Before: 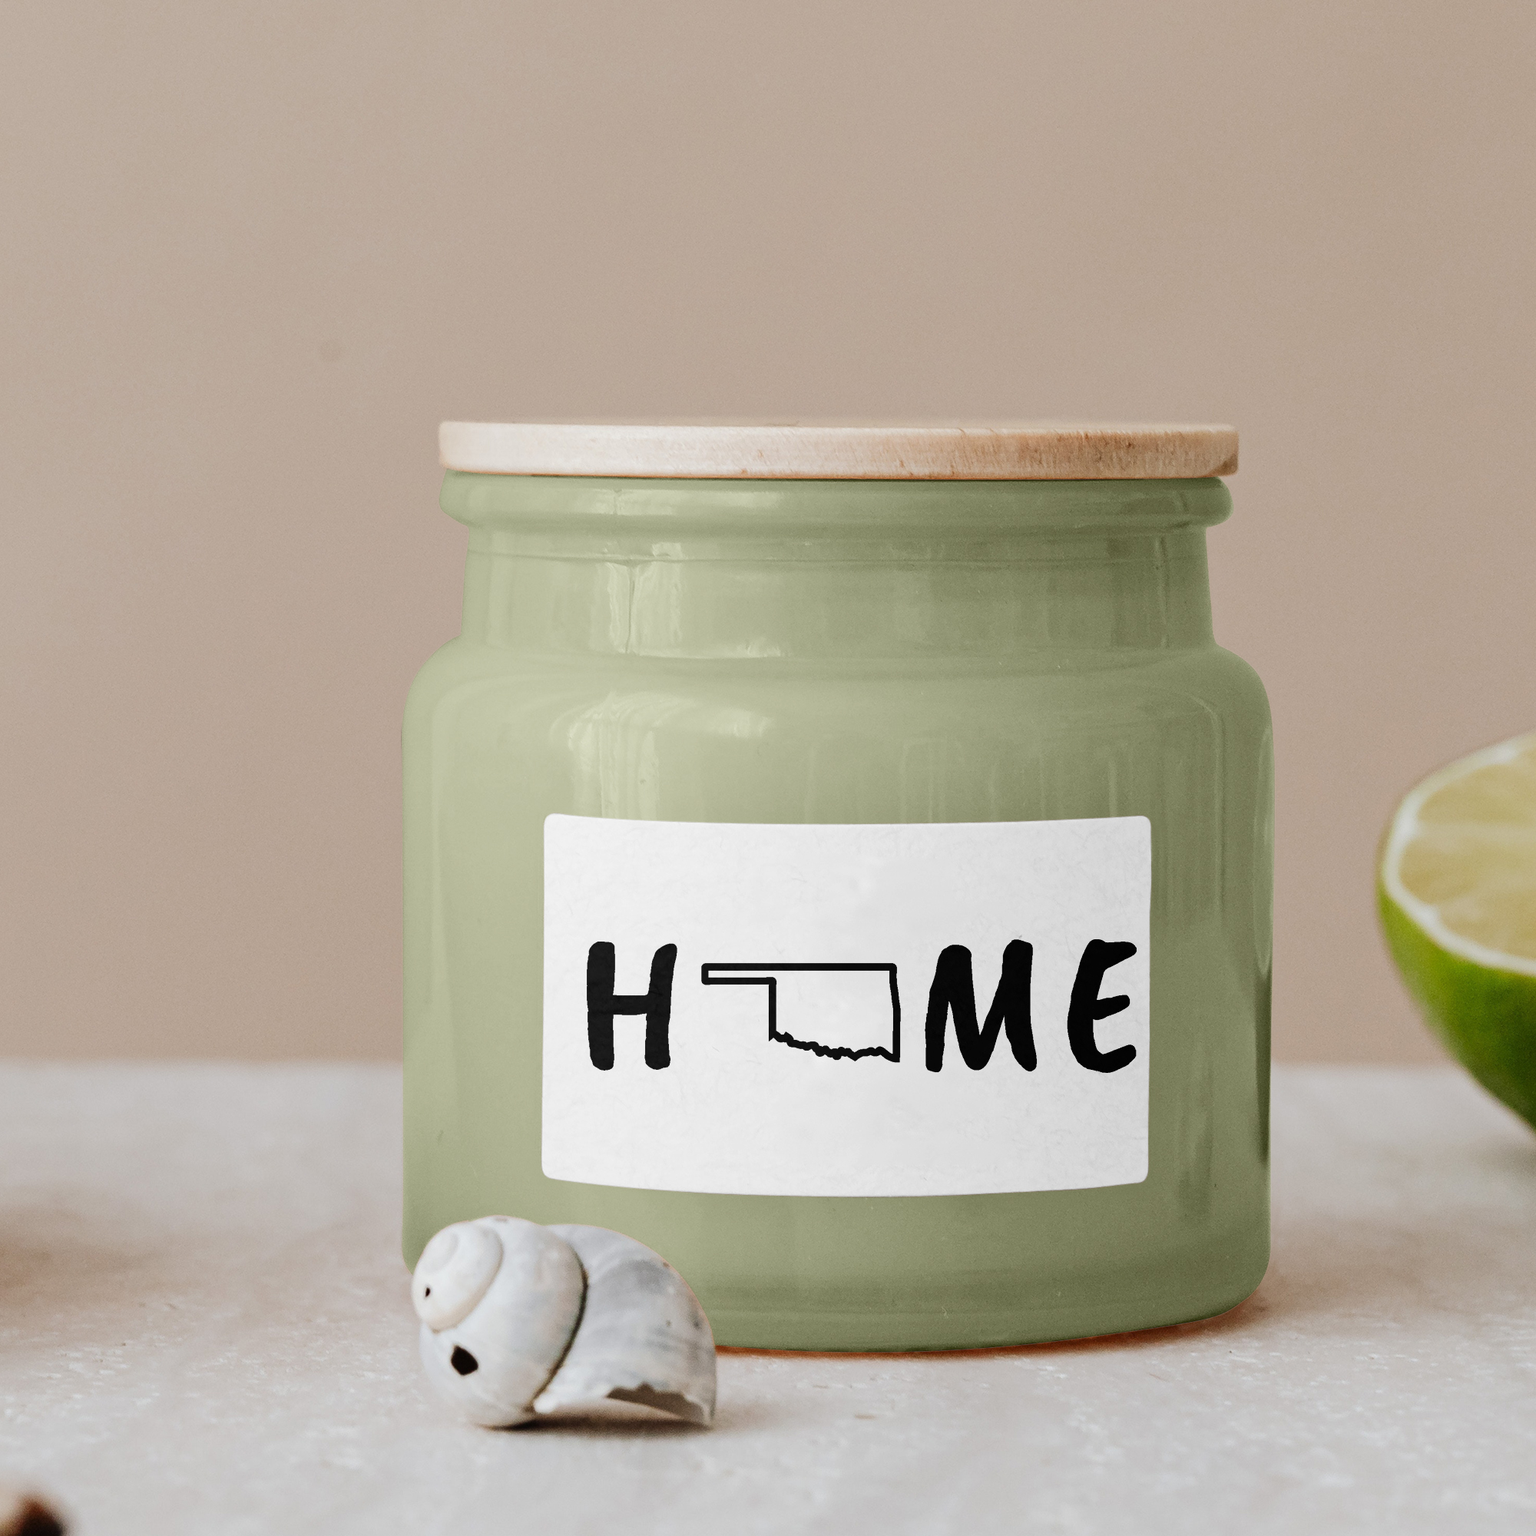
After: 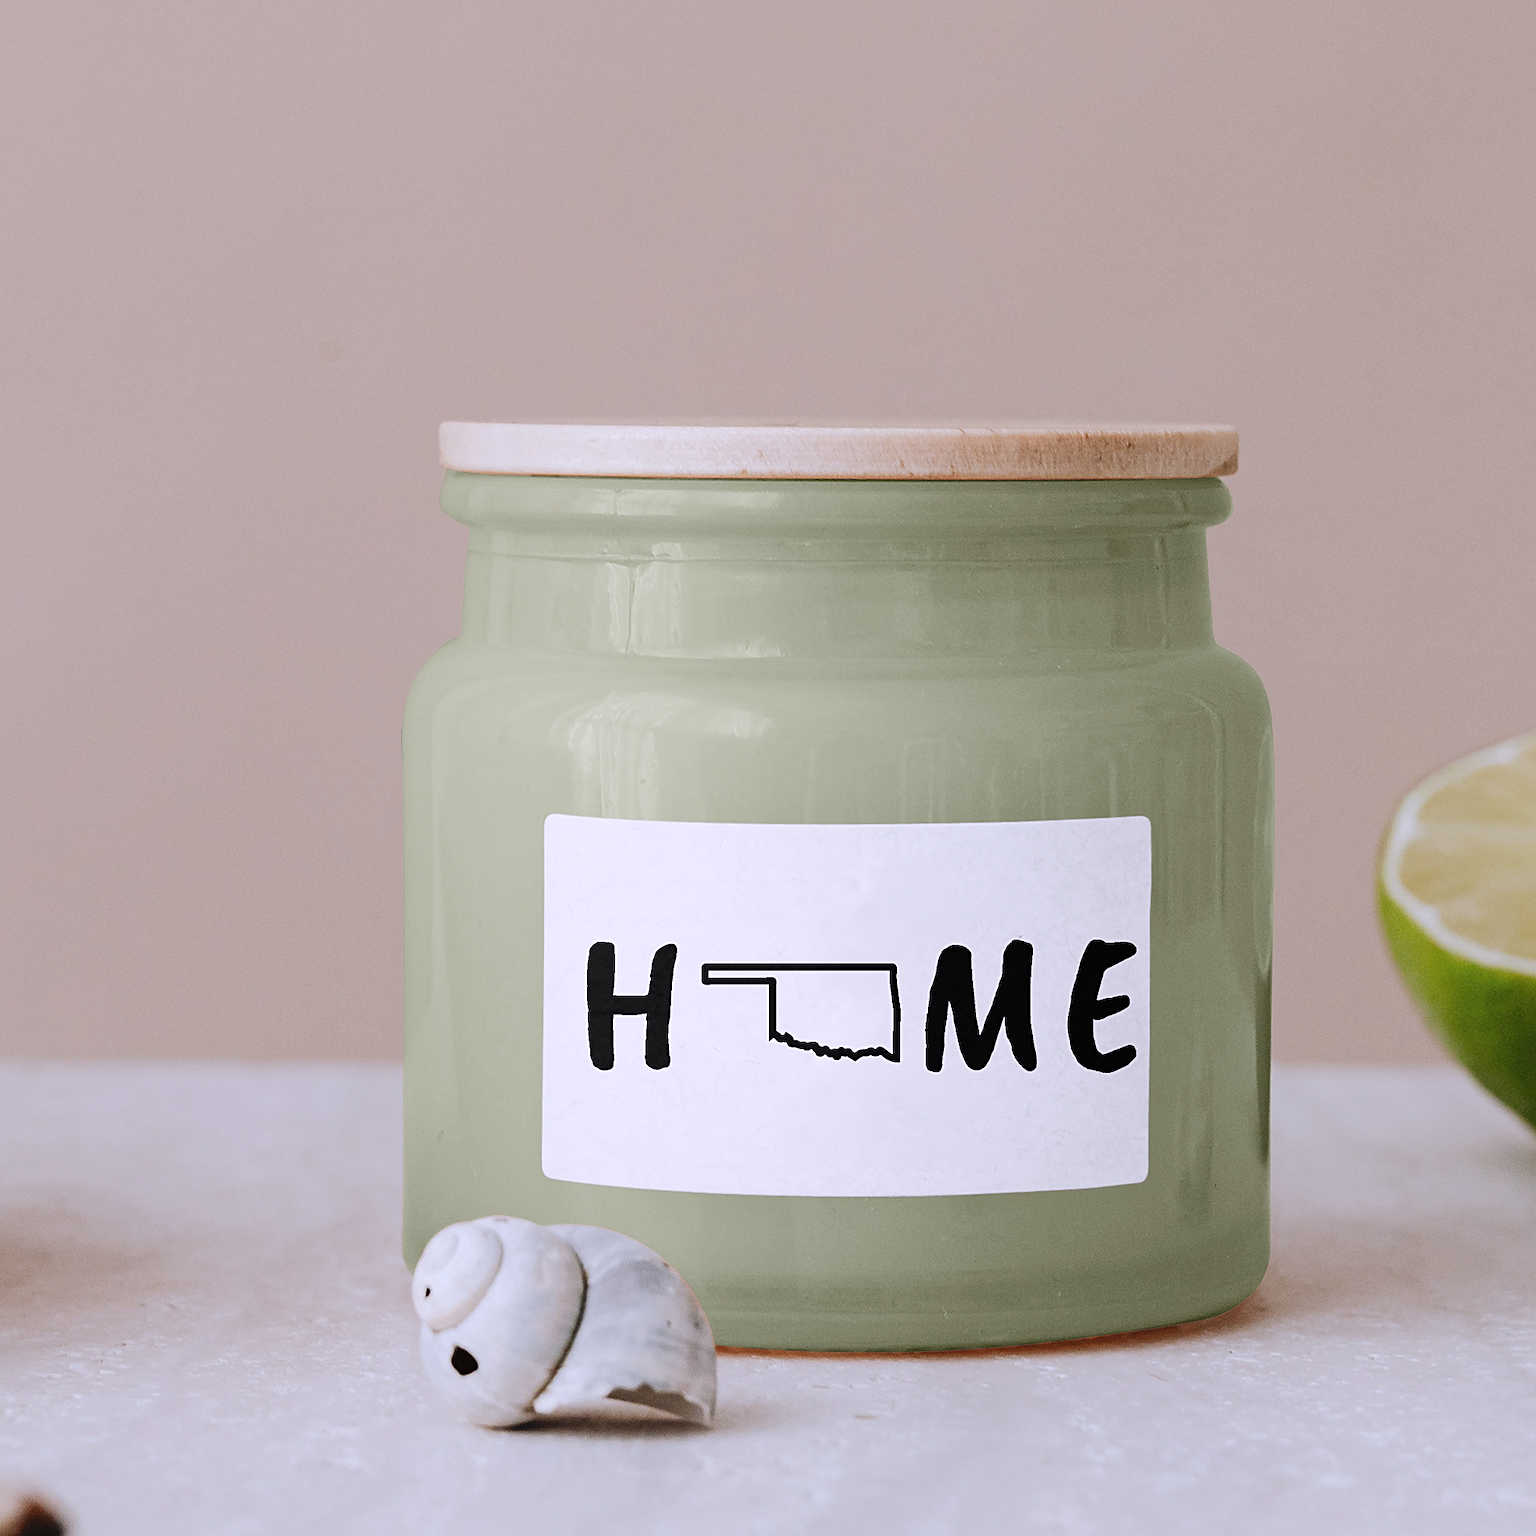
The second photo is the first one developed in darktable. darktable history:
sharpen: on, module defaults
white balance: red 1.004, blue 1.096
contrast equalizer: octaves 7, y [[0.6 ×6], [0.55 ×6], [0 ×6], [0 ×6], [0 ×6]], mix -0.3
